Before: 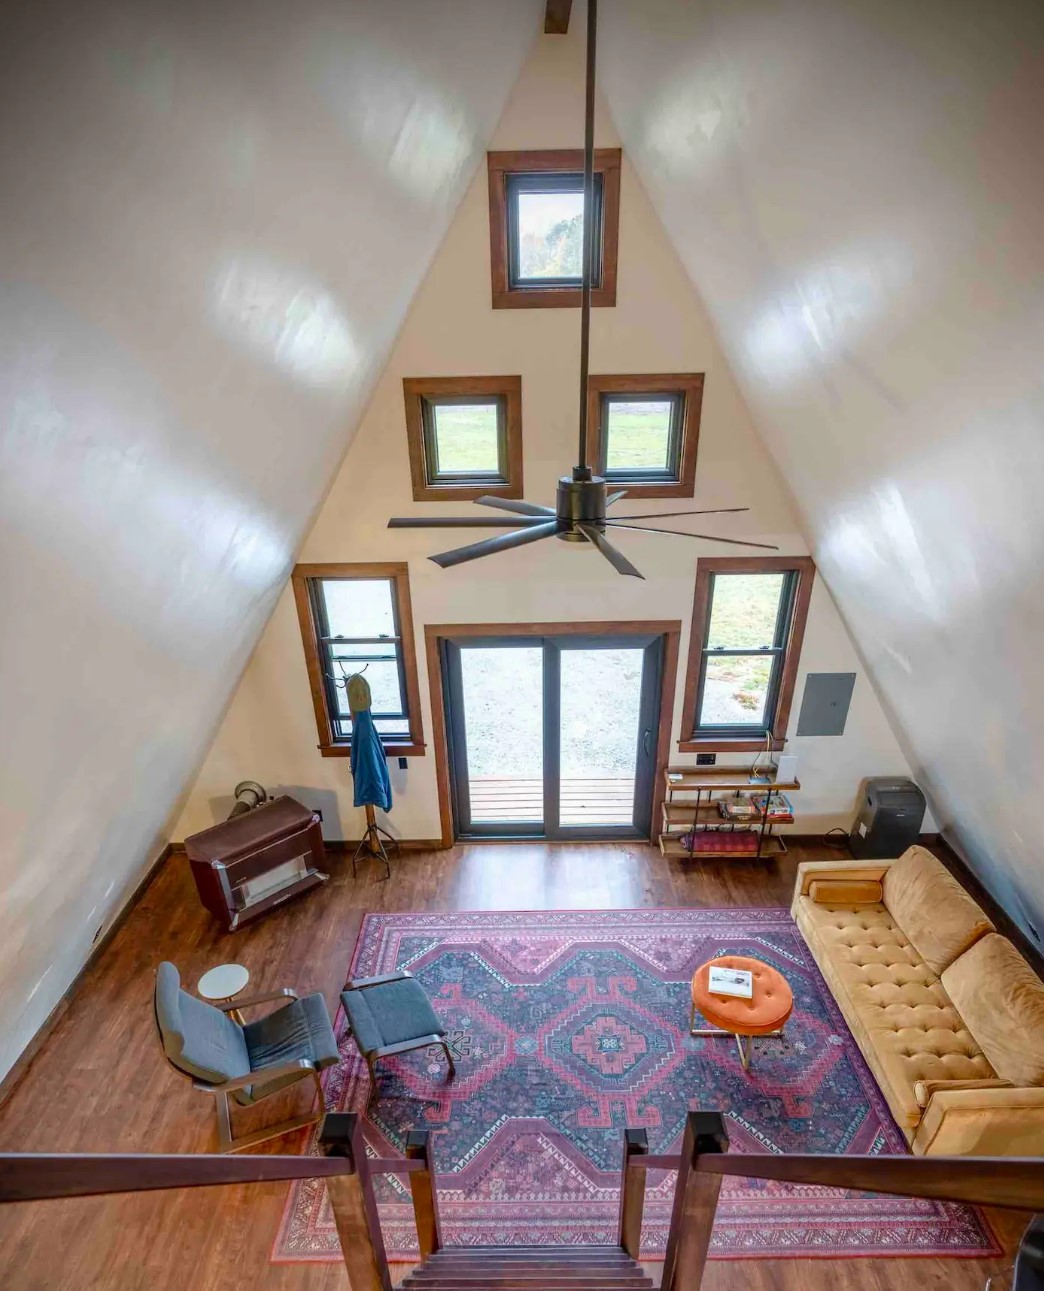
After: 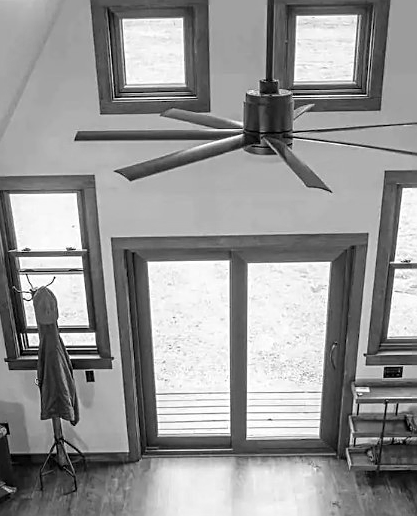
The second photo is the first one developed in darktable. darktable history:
monochrome: on, module defaults
crop: left 30%, top 30%, right 30%, bottom 30%
sharpen: on, module defaults
